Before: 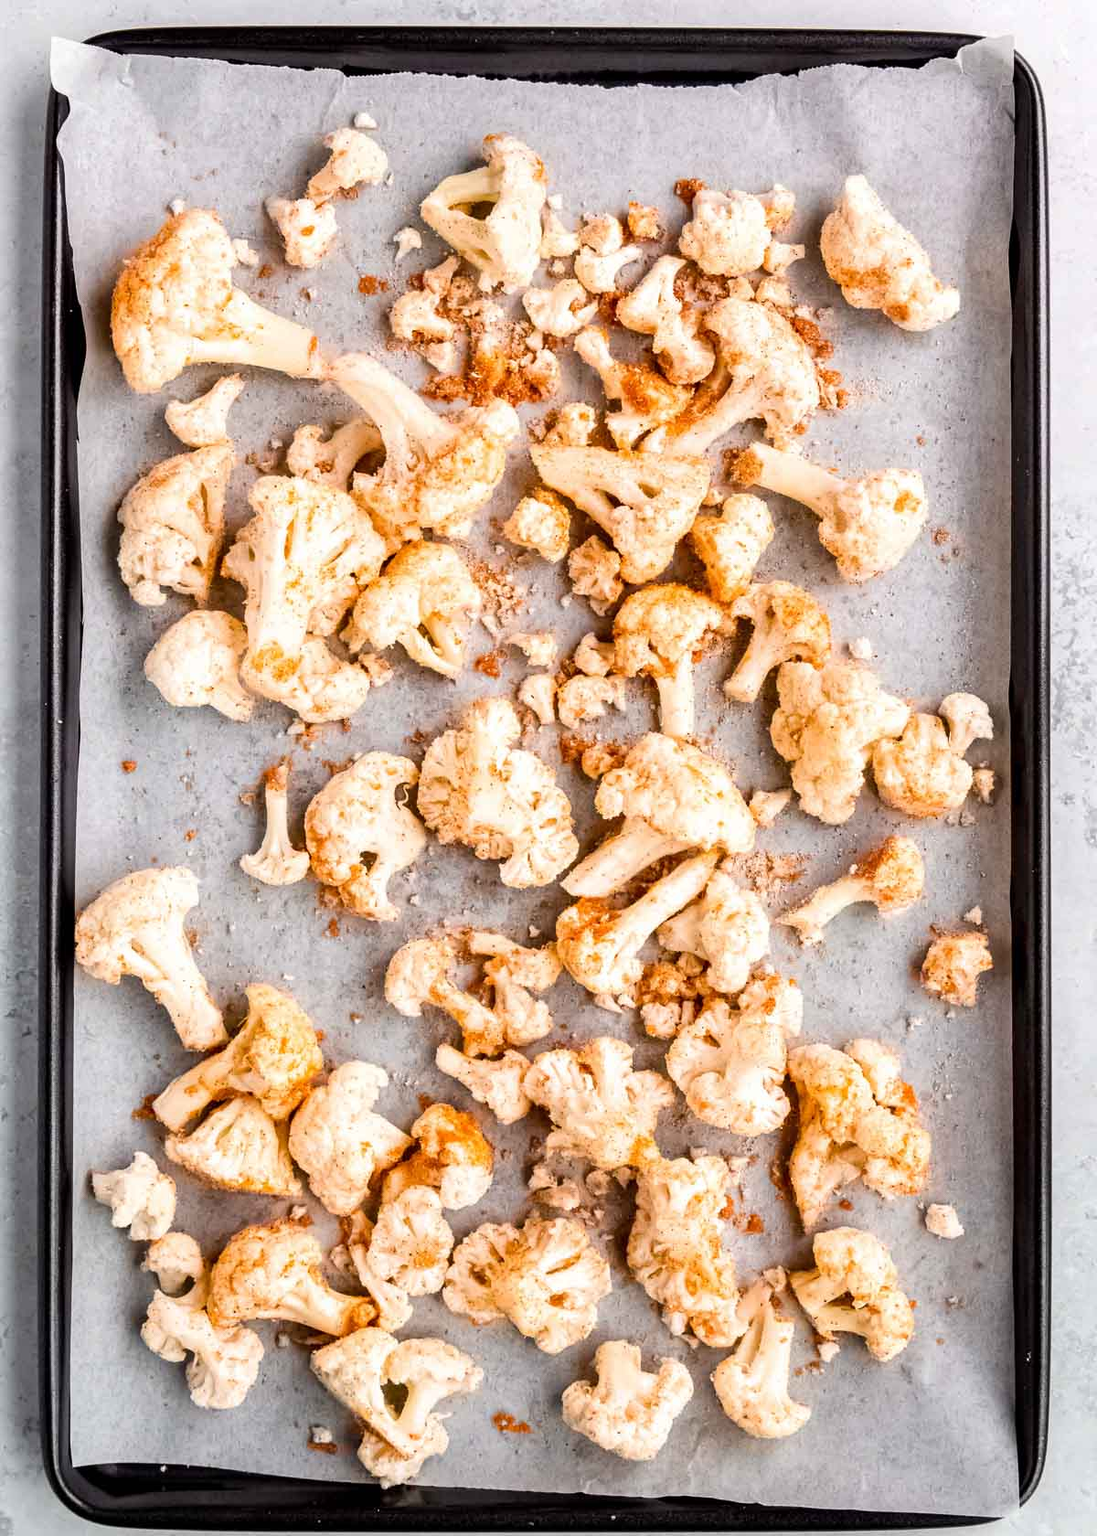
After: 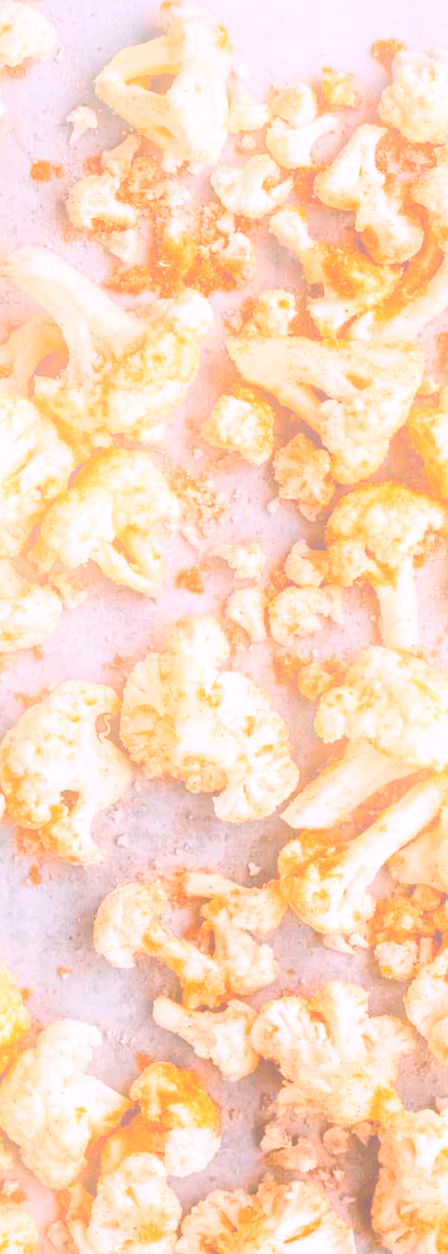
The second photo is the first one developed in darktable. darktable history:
crop and rotate: left 29.476%, top 10.214%, right 35.32%, bottom 17.333%
rotate and perspective: rotation -2.56°, automatic cropping off
bloom: on, module defaults
white balance: red 1.05, blue 1.072
